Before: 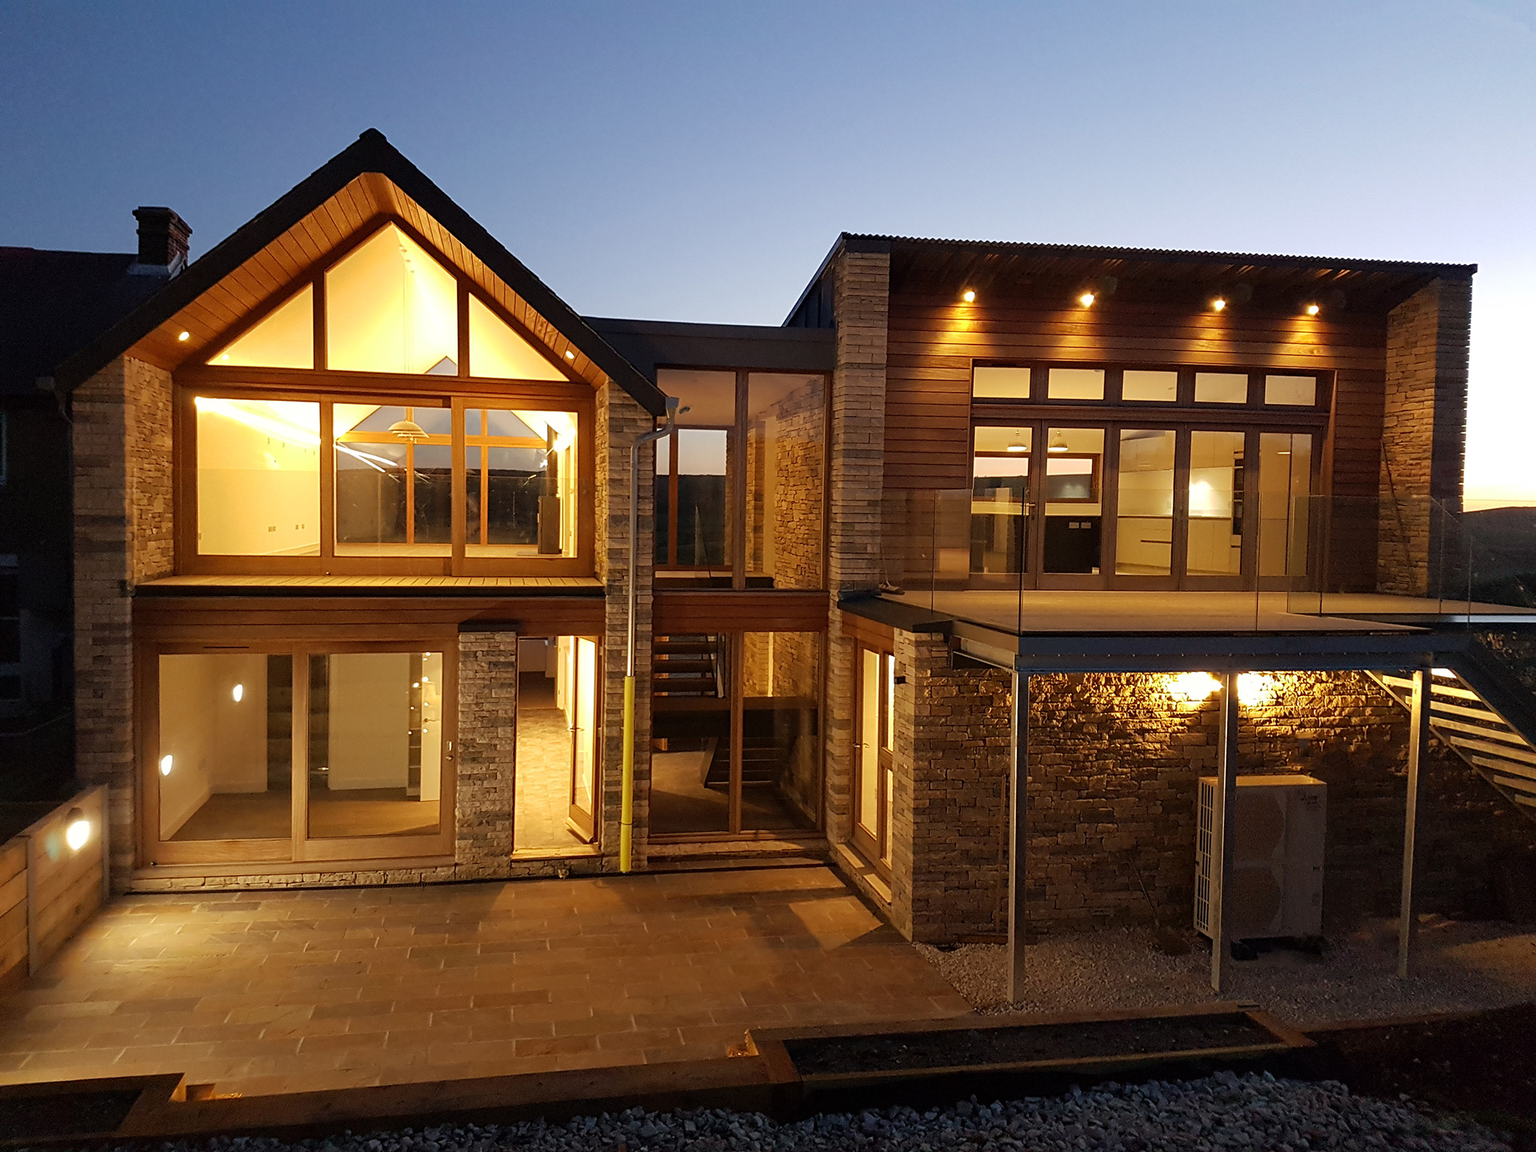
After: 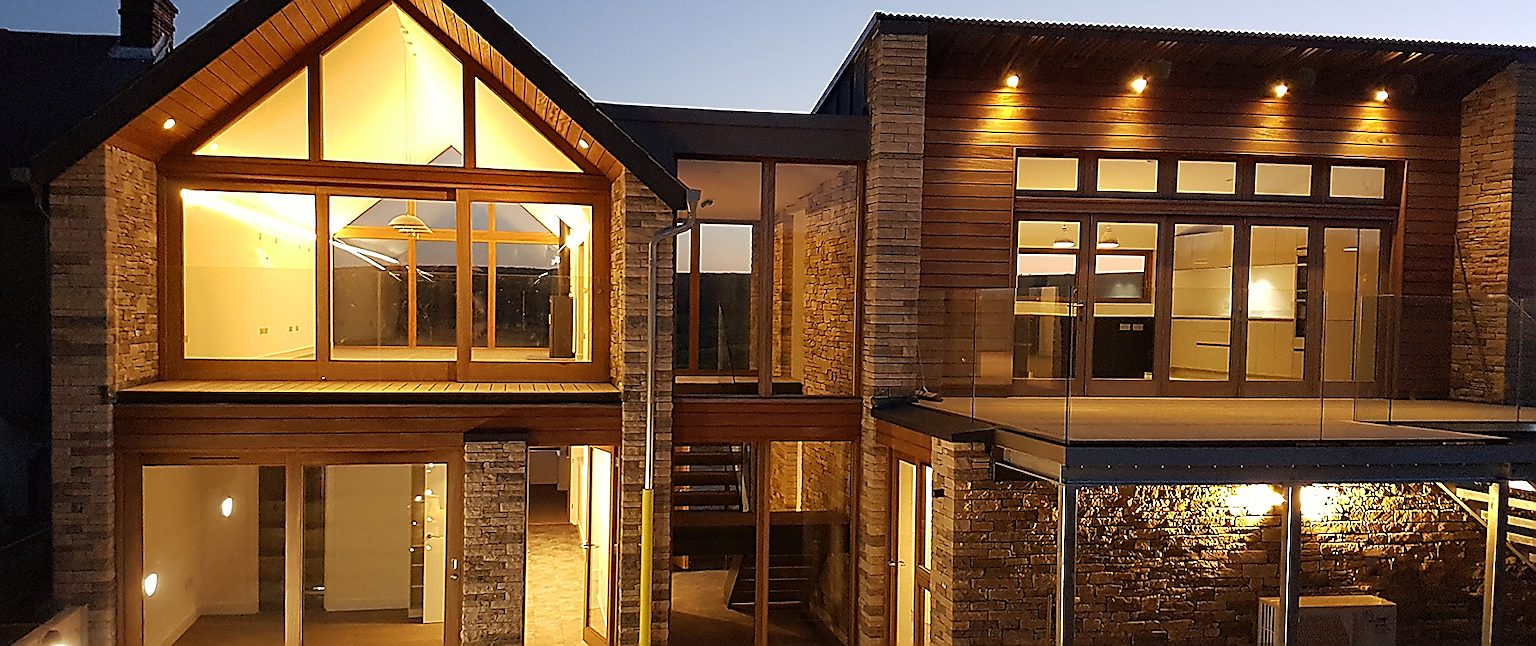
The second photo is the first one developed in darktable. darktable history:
color balance: contrast fulcrum 17.78%
crop: left 1.744%, top 19.225%, right 5.069%, bottom 28.357%
sharpen: radius 1.4, amount 1.25, threshold 0.7
